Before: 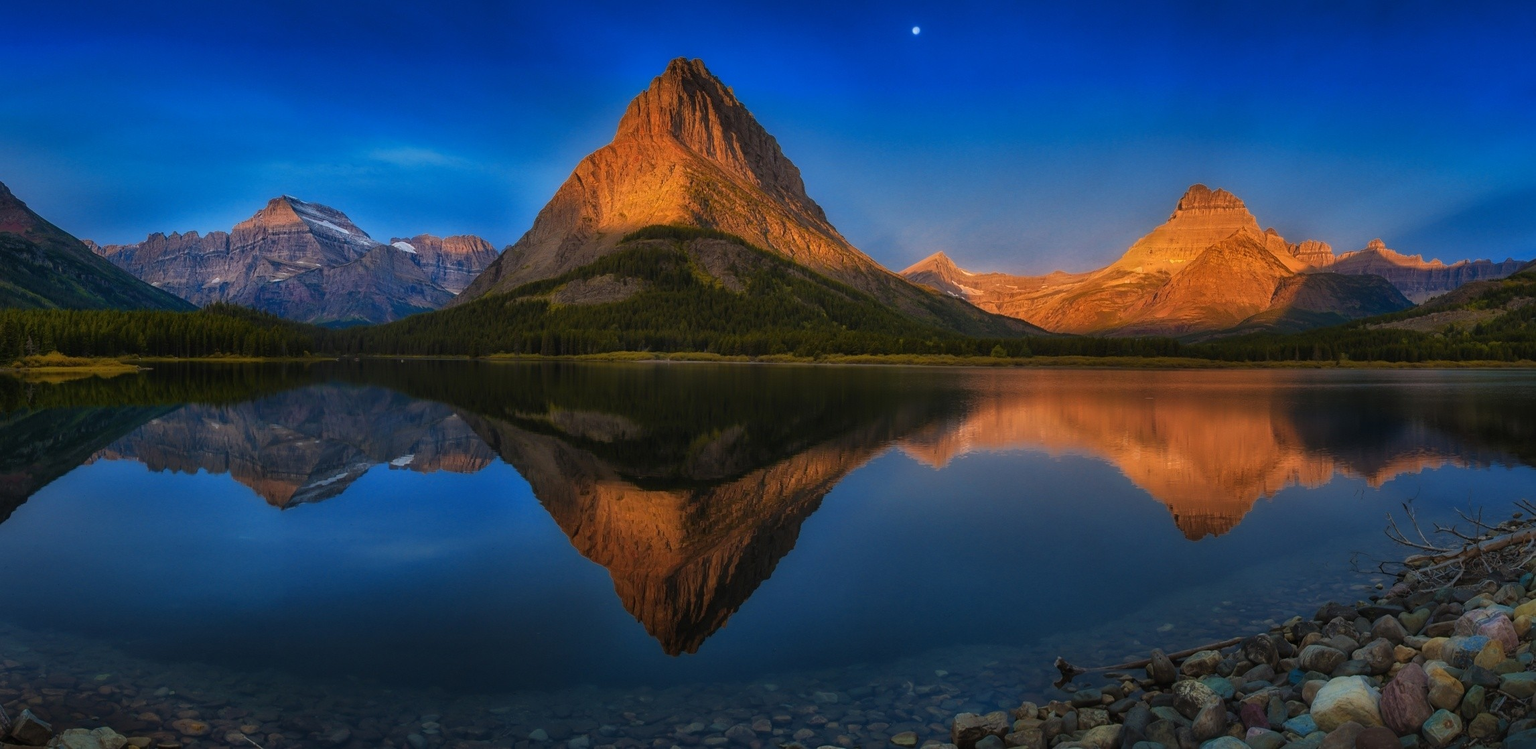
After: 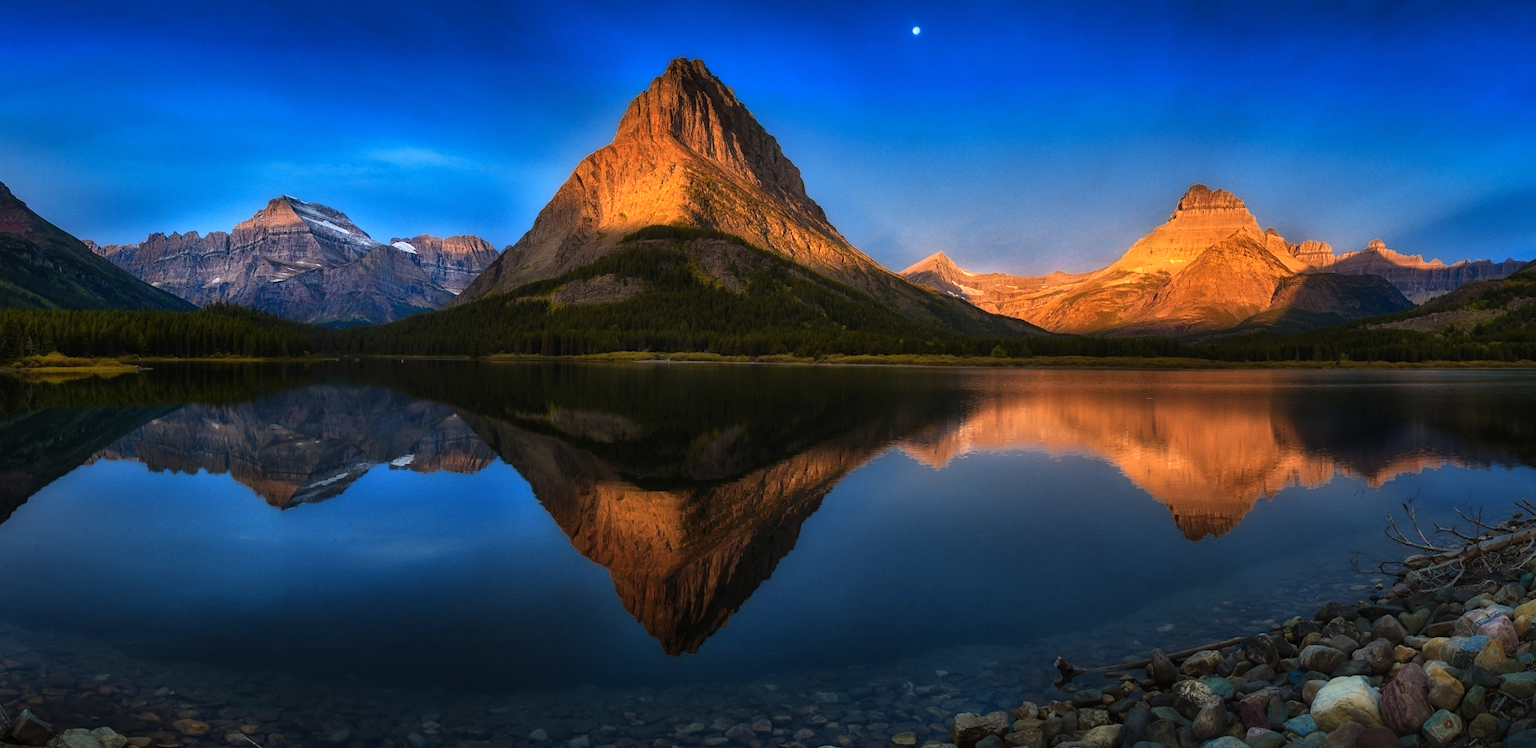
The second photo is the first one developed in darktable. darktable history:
exposure: exposure 0.082 EV, compensate highlight preservation false
tone equalizer: -8 EV -0.744 EV, -7 EV -0.674 EV, -6 EV -0.638 EV, -5 EV -0.383 EV, -3 EV 0.389 EV, -2 EV 0.6 EV, -1 EV 0.674 EV, +0 EV 0.764 EV, edges refinement/feathering 500, mask exposure compensation -1.57 EV, preserve details no
